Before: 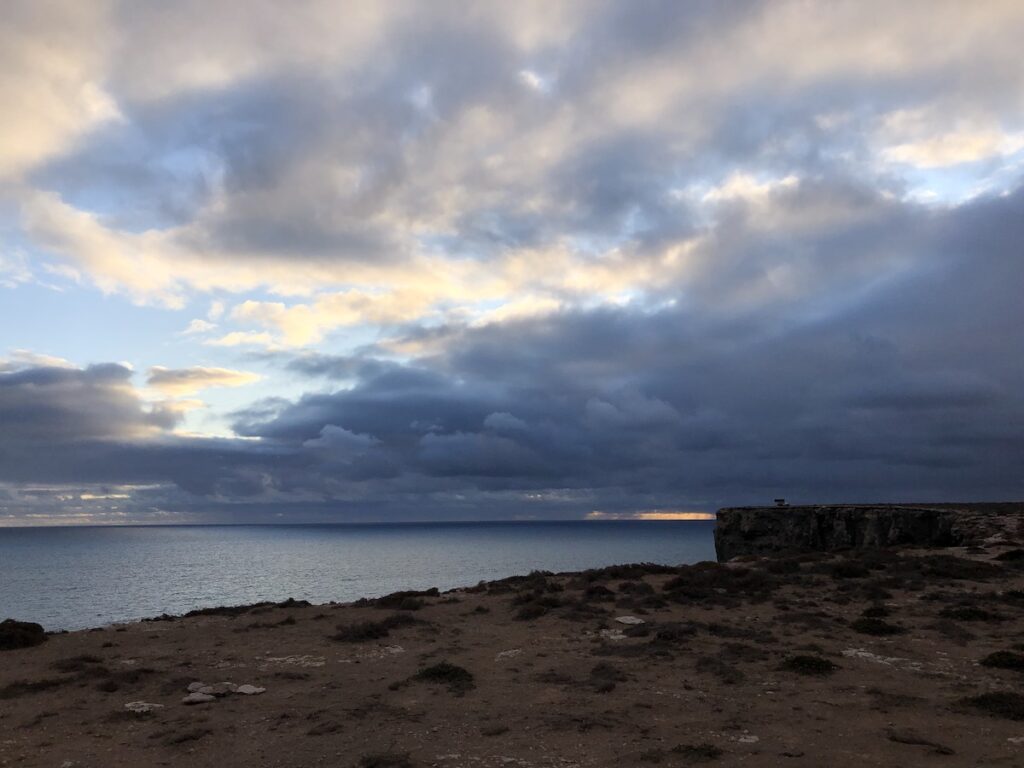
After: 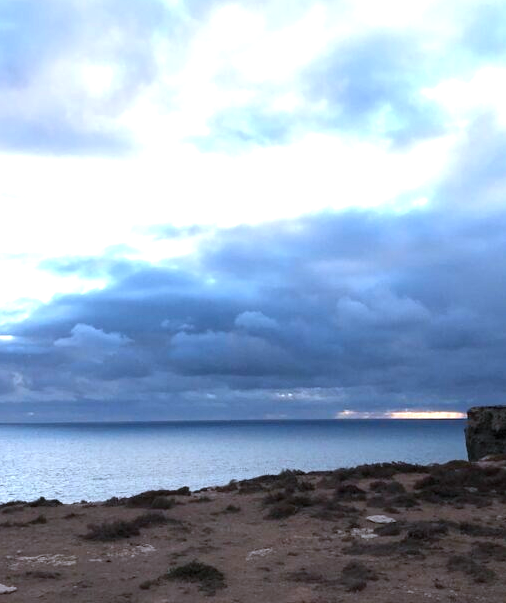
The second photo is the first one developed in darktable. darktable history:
crop and rotate: angle 0.02°, left 24.353%, top 13.219%, right 26.156%, bottom 8.224%
exposure: black level correction 0, exposure 1.3 EV, compensate exposure bias true, compensate highlight preservation false
color correction: highlights a* -2.24, highlights b* -18.1
